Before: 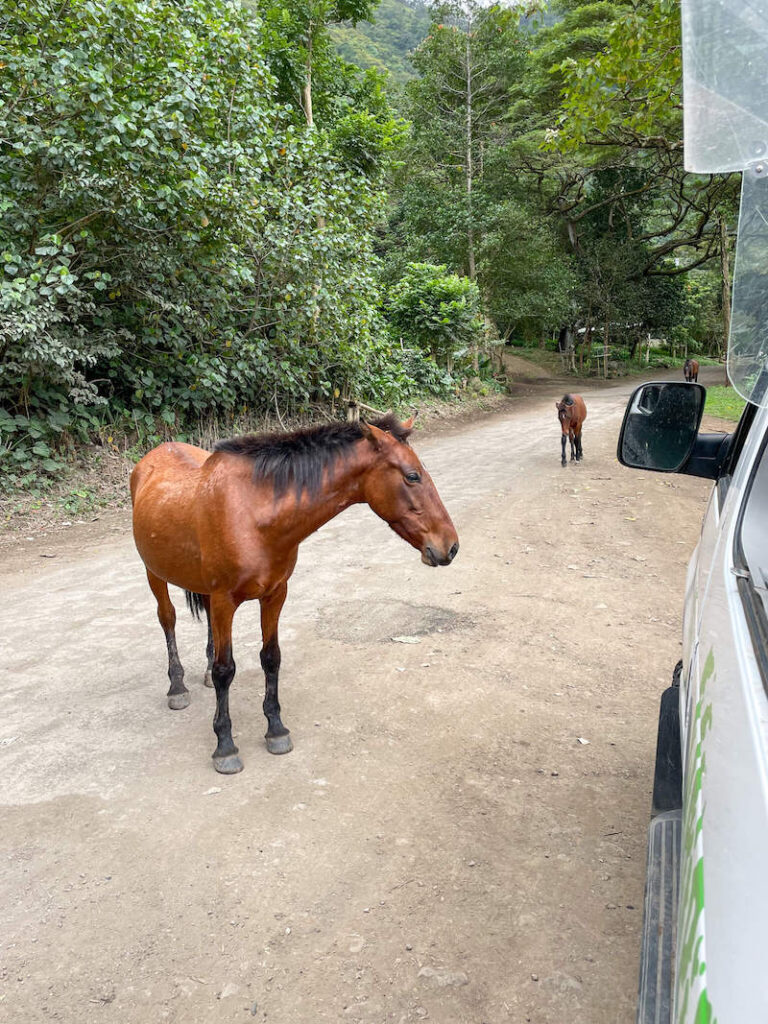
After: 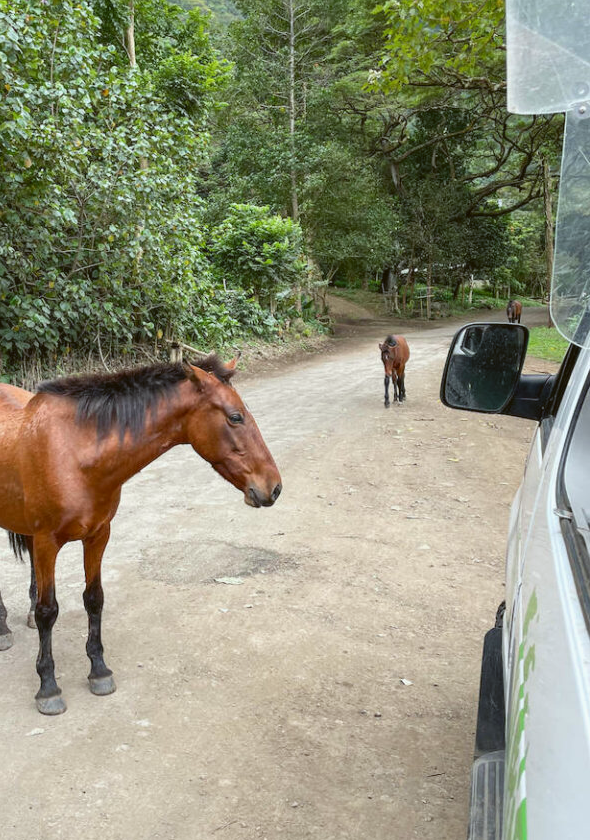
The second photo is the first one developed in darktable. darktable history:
tone equalizer: on, module defaults
crop: left 23.095%, top 5.827%, bottom 11.854%
color balance: lift [1.004, 1.002, 1.002, 0.998], gamma [1, 1.007, 1.002, 0.993], gain [1, 0.977, 1.013, 1.023], contrast -3.64%
